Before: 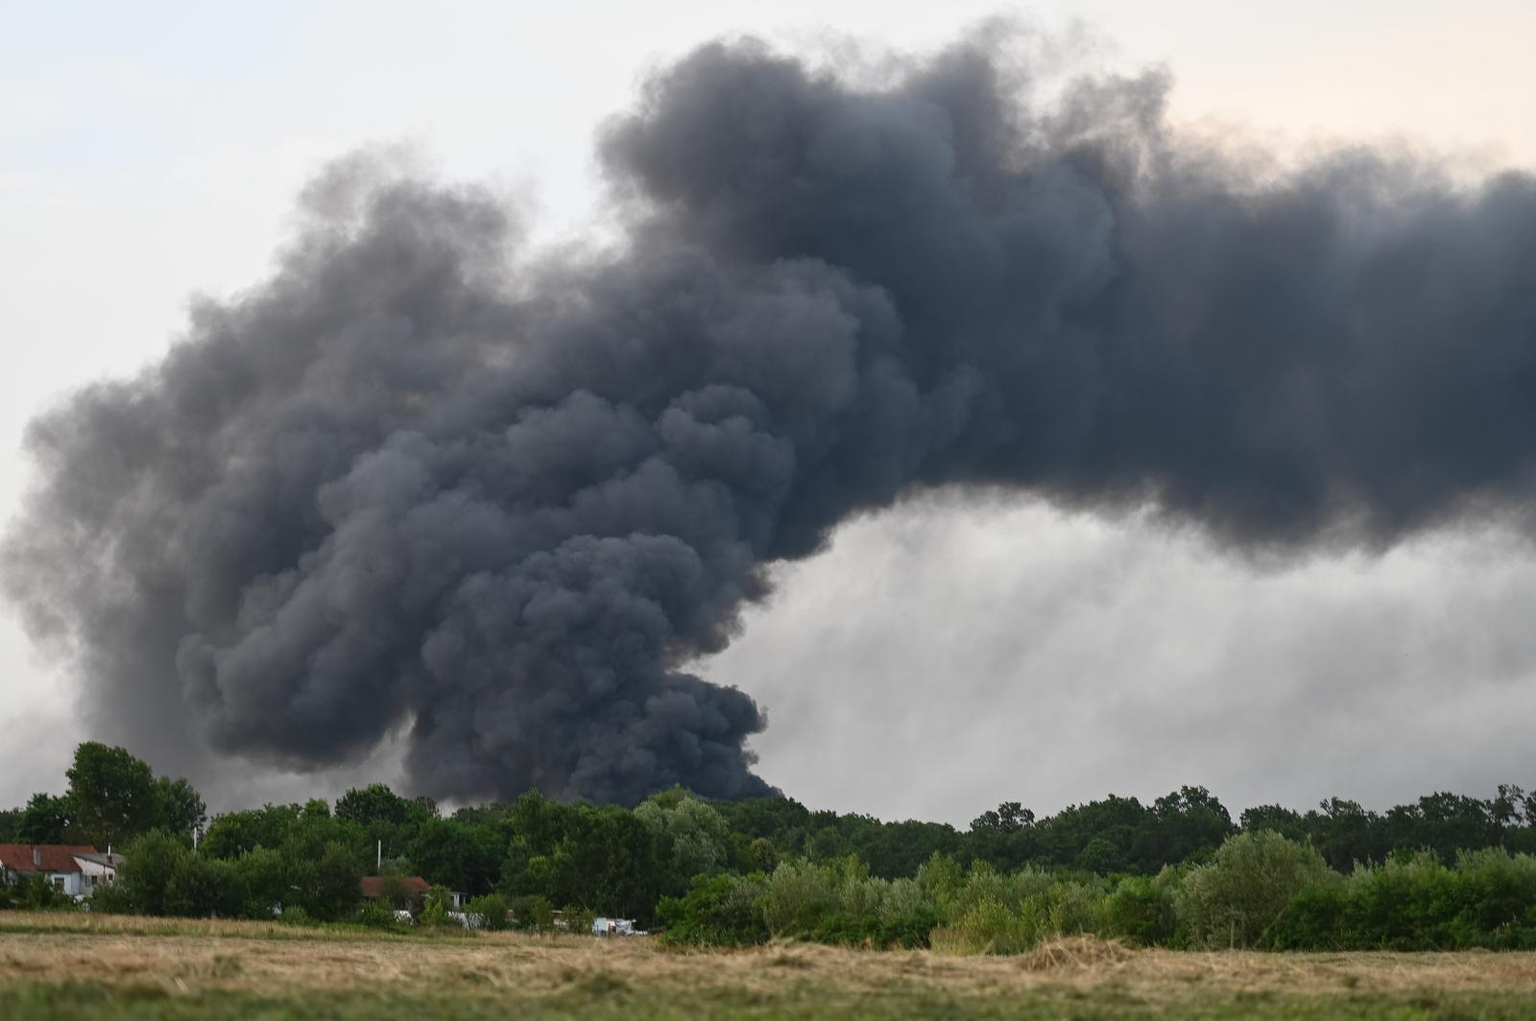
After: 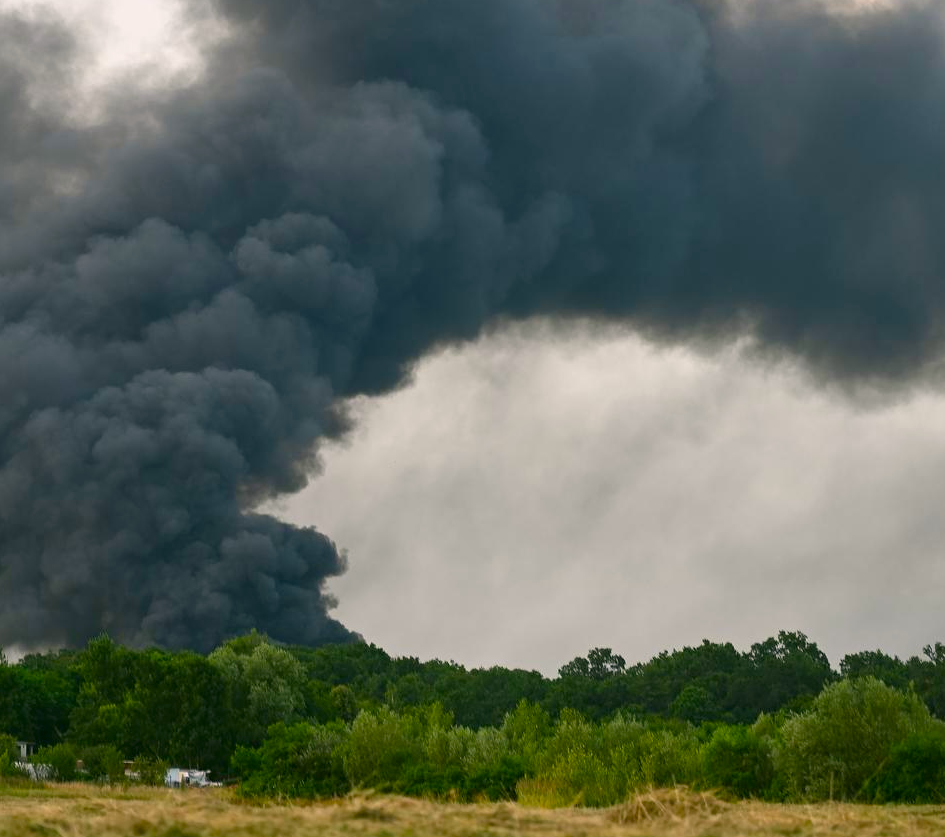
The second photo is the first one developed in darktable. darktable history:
crop and rotate: left 28.256%, top 17.734%, right 12.656%, bottom 3.573%
color balance rgb: linear chroma grading › global chroma 15%, perceptual saturation grading › global saturation 30%
color correction: highlights a* 4.02, highlights b* 4.98, shadows a* -7.55, shadows b* 4.98
shadows and highlights: shadows 4.1, highlights -17.6, soften with gaussian
